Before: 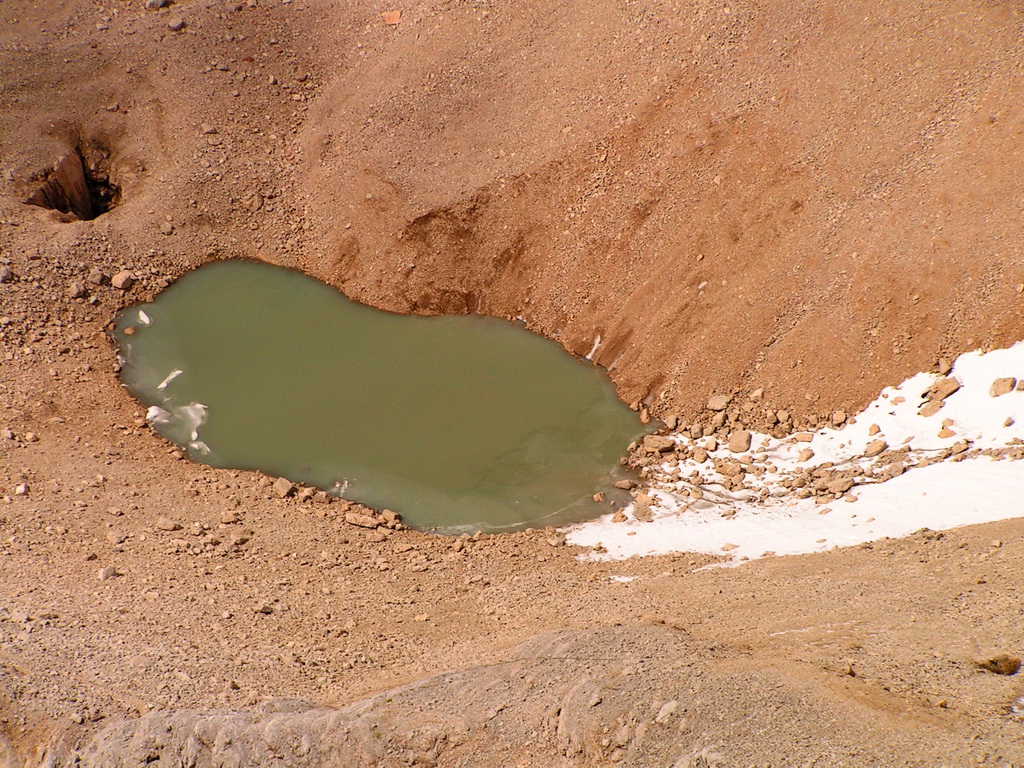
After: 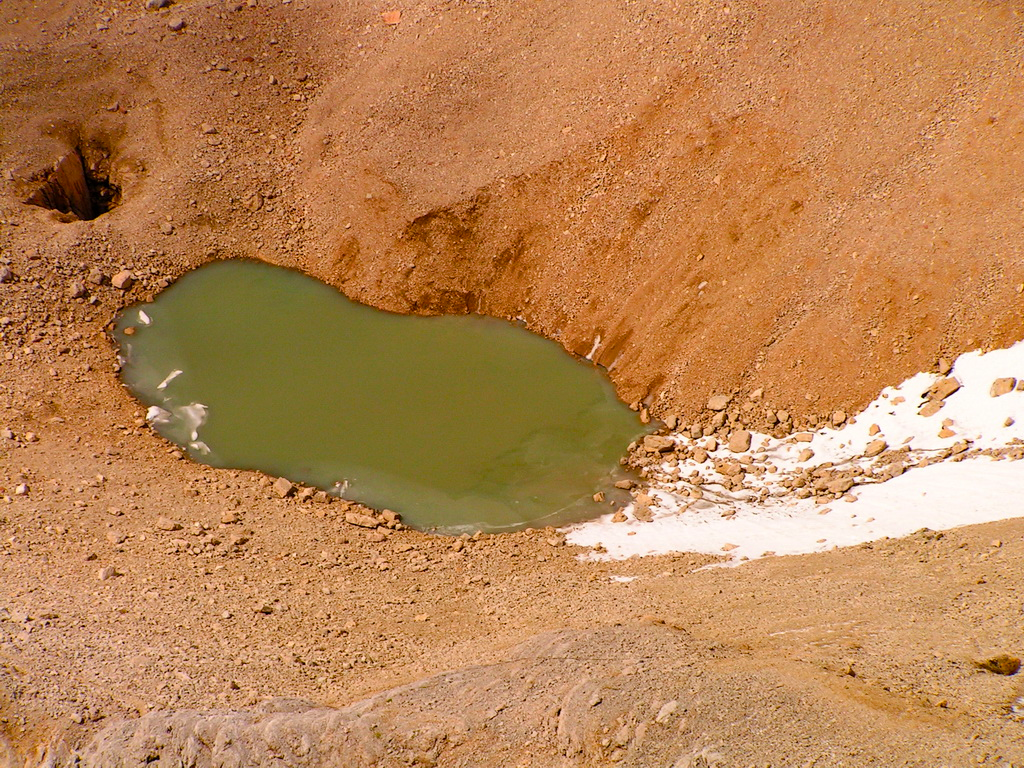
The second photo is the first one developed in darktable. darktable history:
color balance rgb: shadows lift › luminance -9.394%, linear chroma grading › shadows 31.798%, linear chroma grading › global chroma -2.502%, linear chroma grading › mid-tones 4.102%, perceptual saturation grading › global saturation 19.701%
